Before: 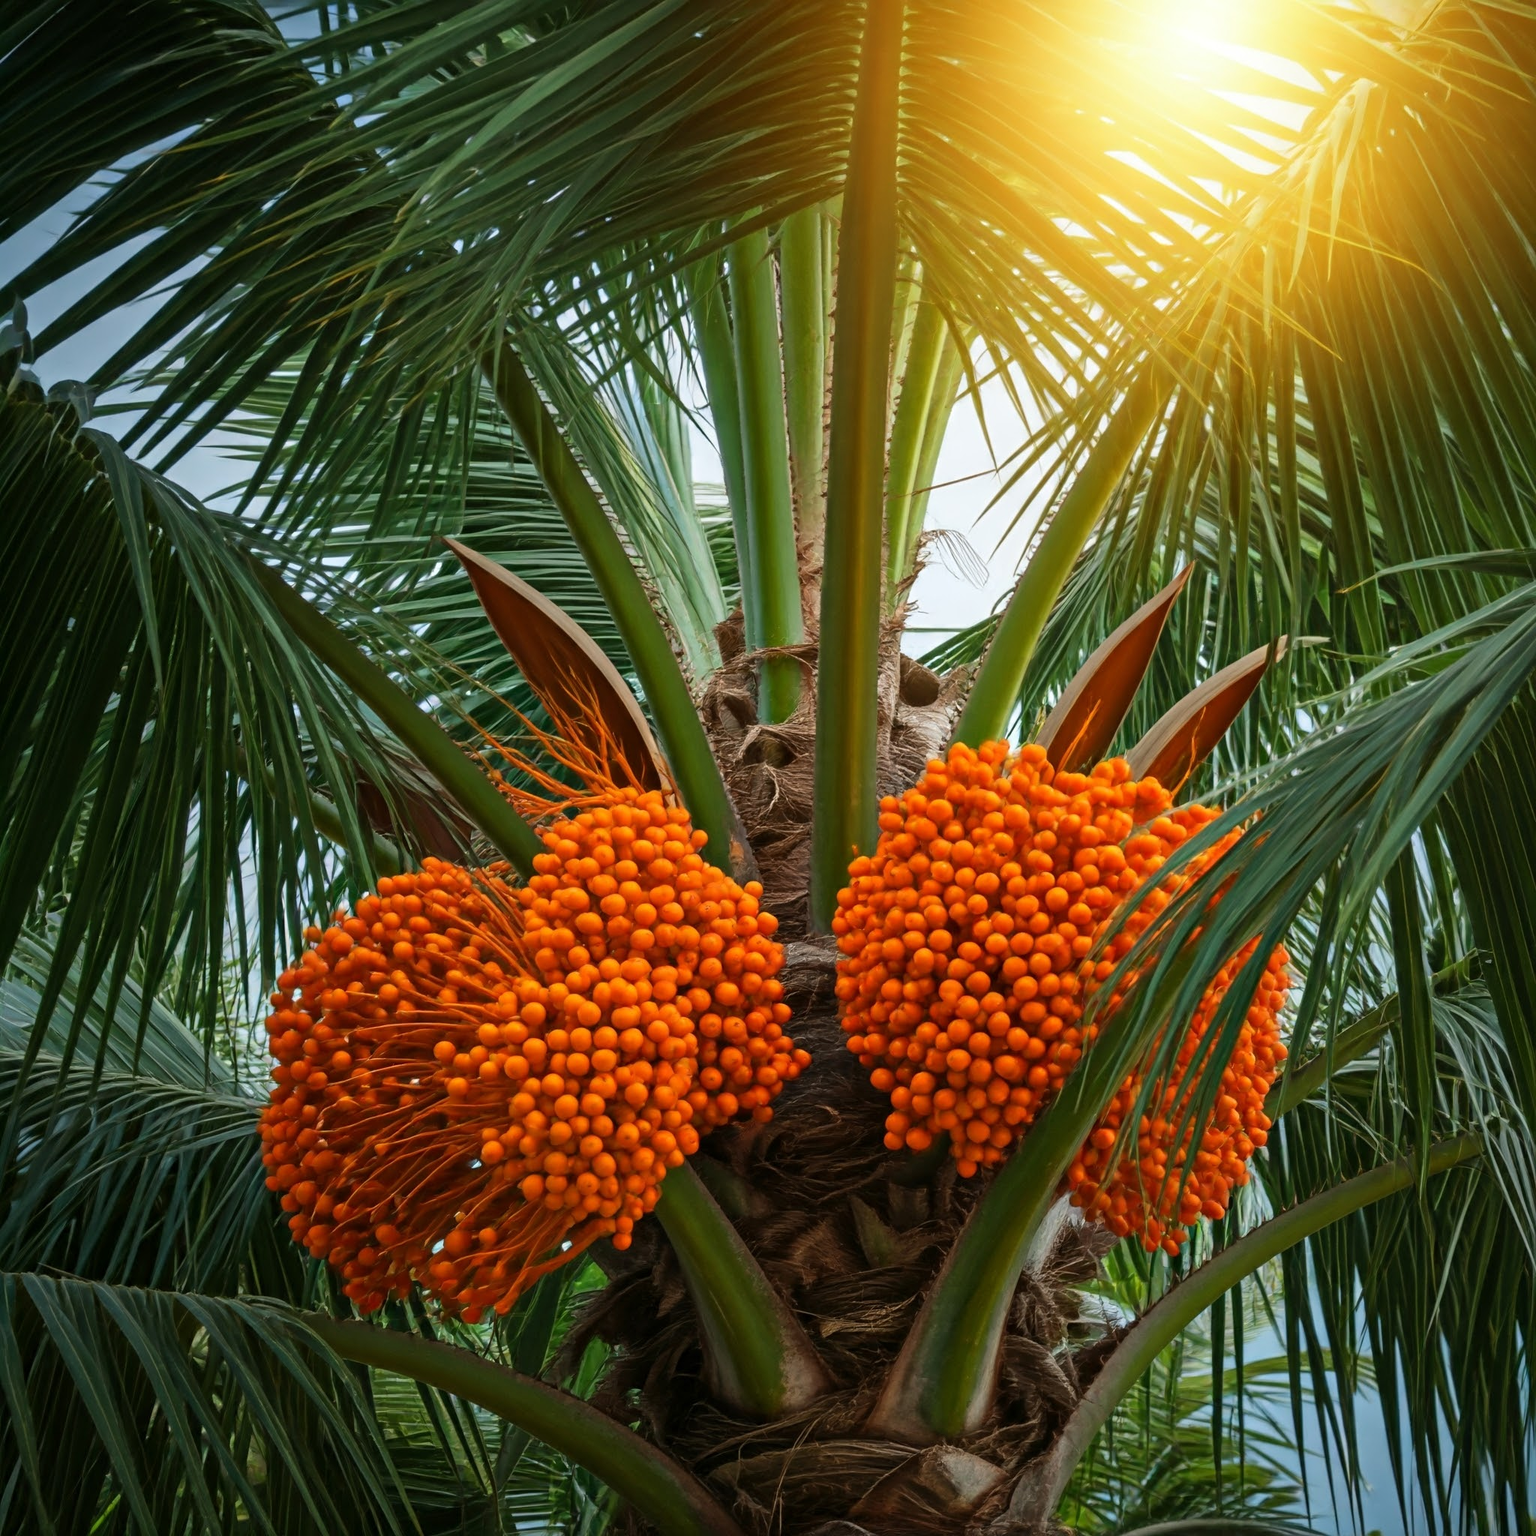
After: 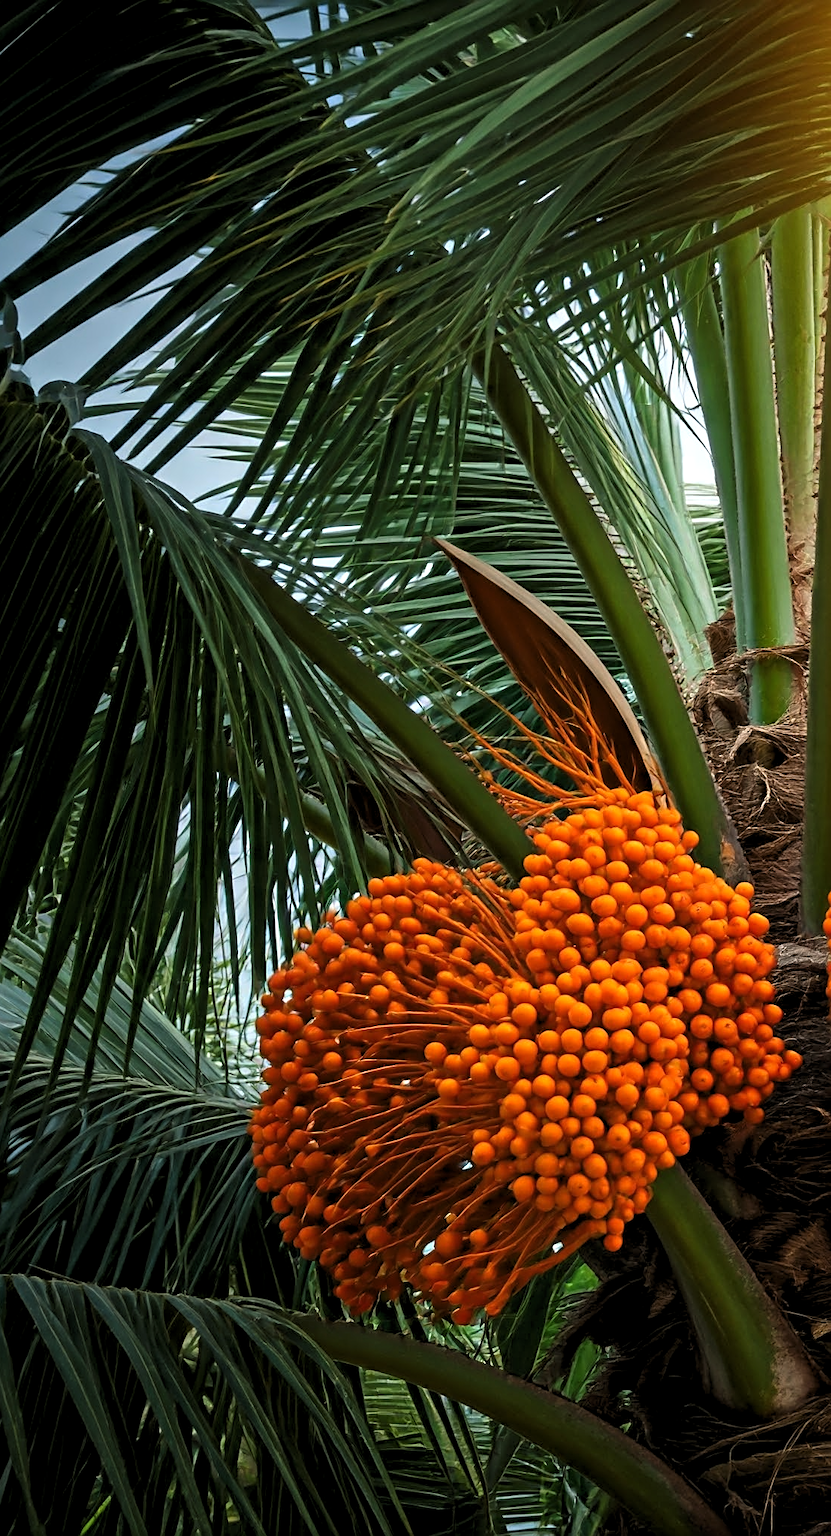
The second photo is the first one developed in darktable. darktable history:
levels: levels [0.062, 0.494, 0.925]
sharpen: on, module defaults
crop: left 0.651%, right 45.266%, bottom 0.084%
